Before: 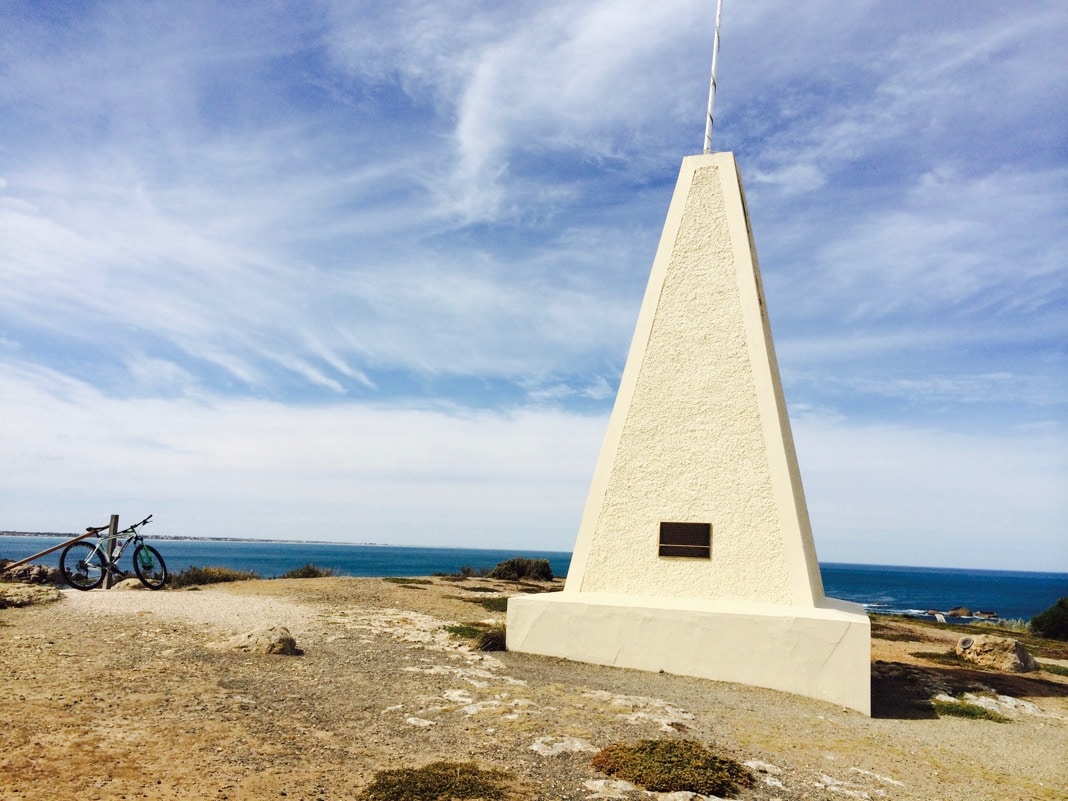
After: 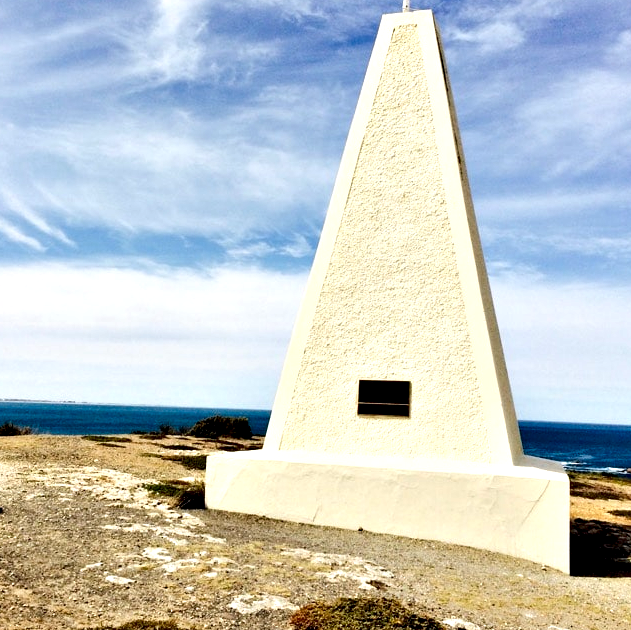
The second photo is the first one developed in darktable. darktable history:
crop and rotate: left 28.256%, top 17.734%, right 12.656%, bottom 3.573%
exposure: black level correction 0.005, exposure 0.286 EV, compensate highlight preservation false
contrast equalizer: octaves 7, y [[0.6 ×6], [0.55 ×6], [0 ×6], [0 ×6], [0 ×6]]
